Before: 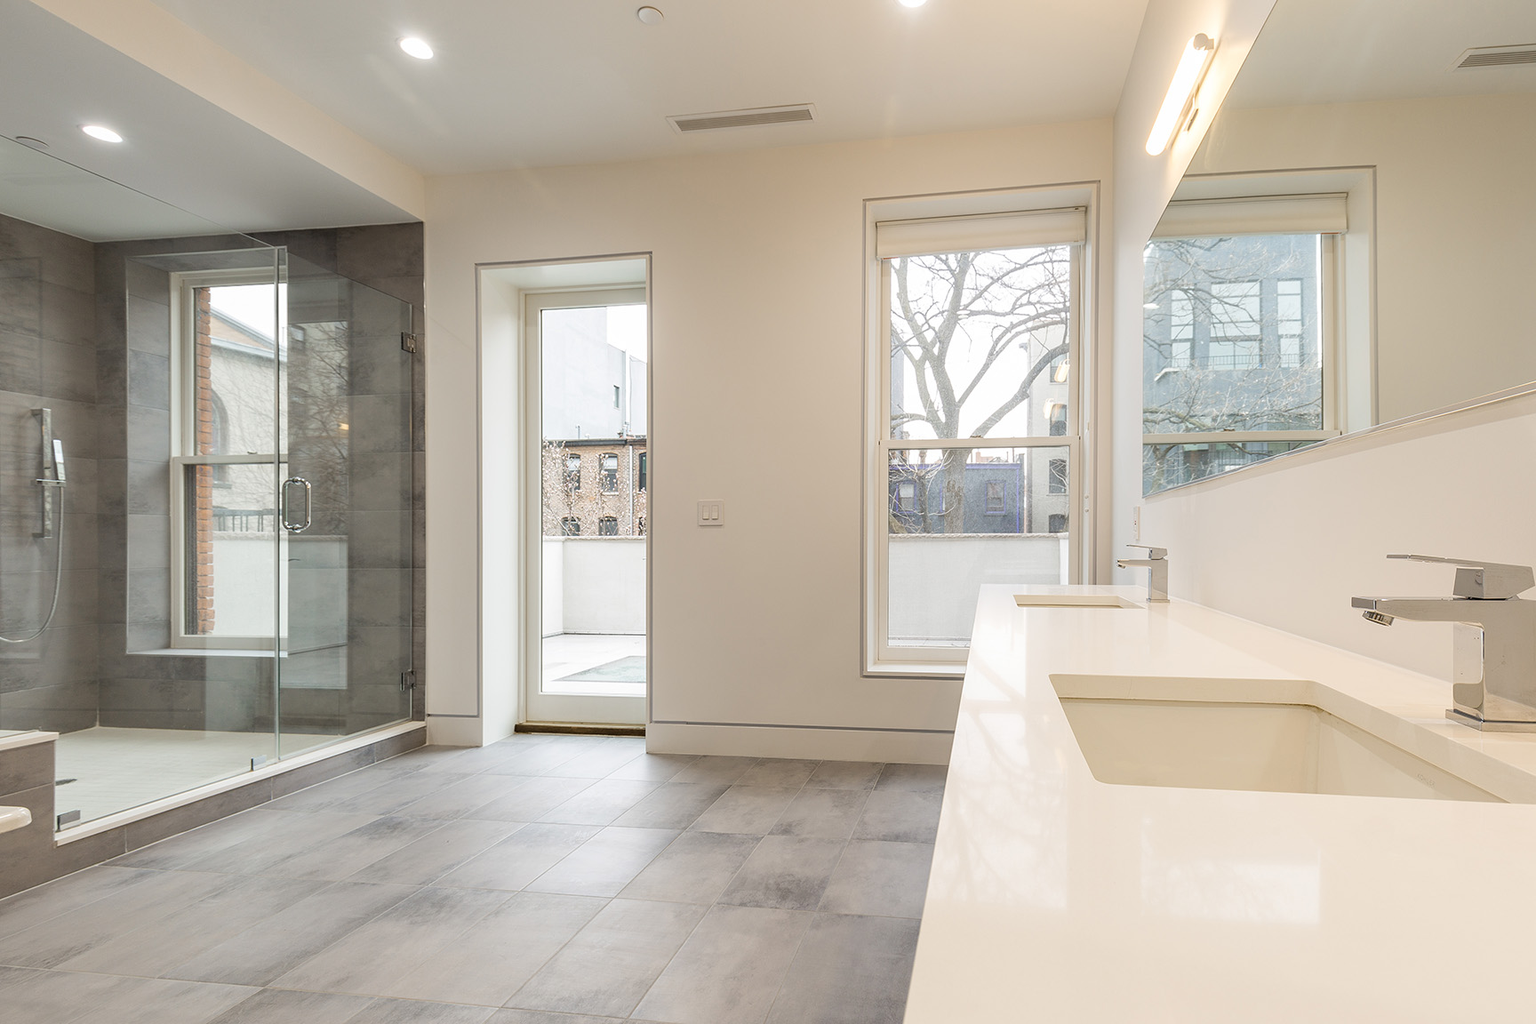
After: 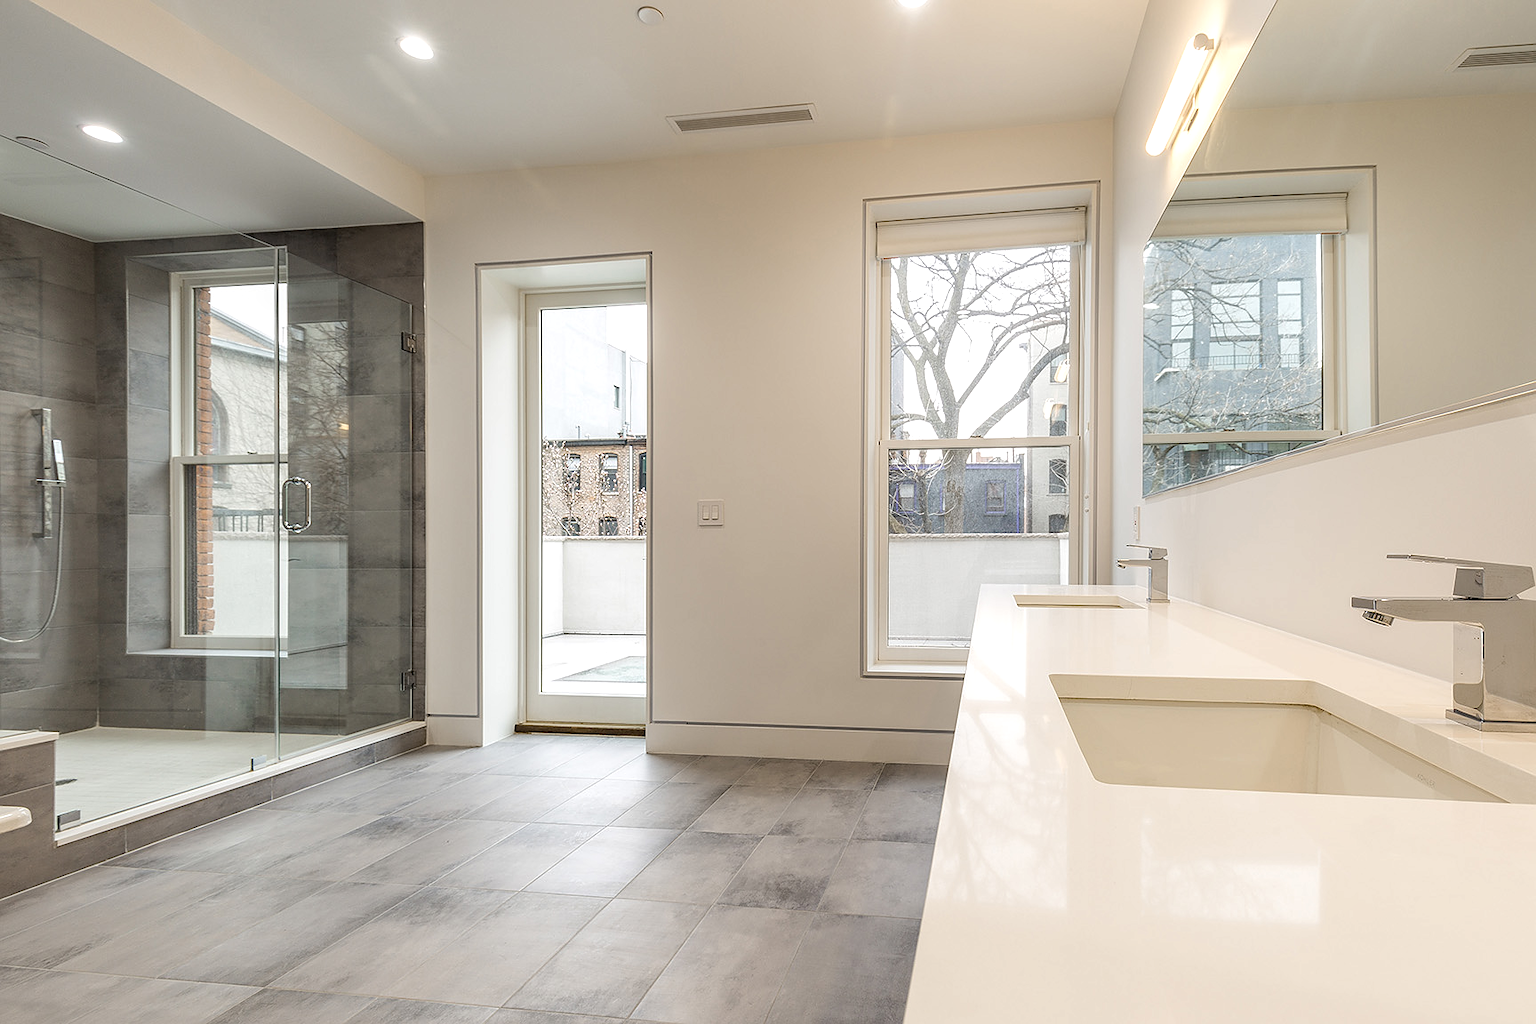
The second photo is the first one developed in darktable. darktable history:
sharpen: radius 0.969, amount 0.604
local contrast: highlights 25%, detail 130%
exposure: exposure 0.02 EV, compensate highlight preservation false
